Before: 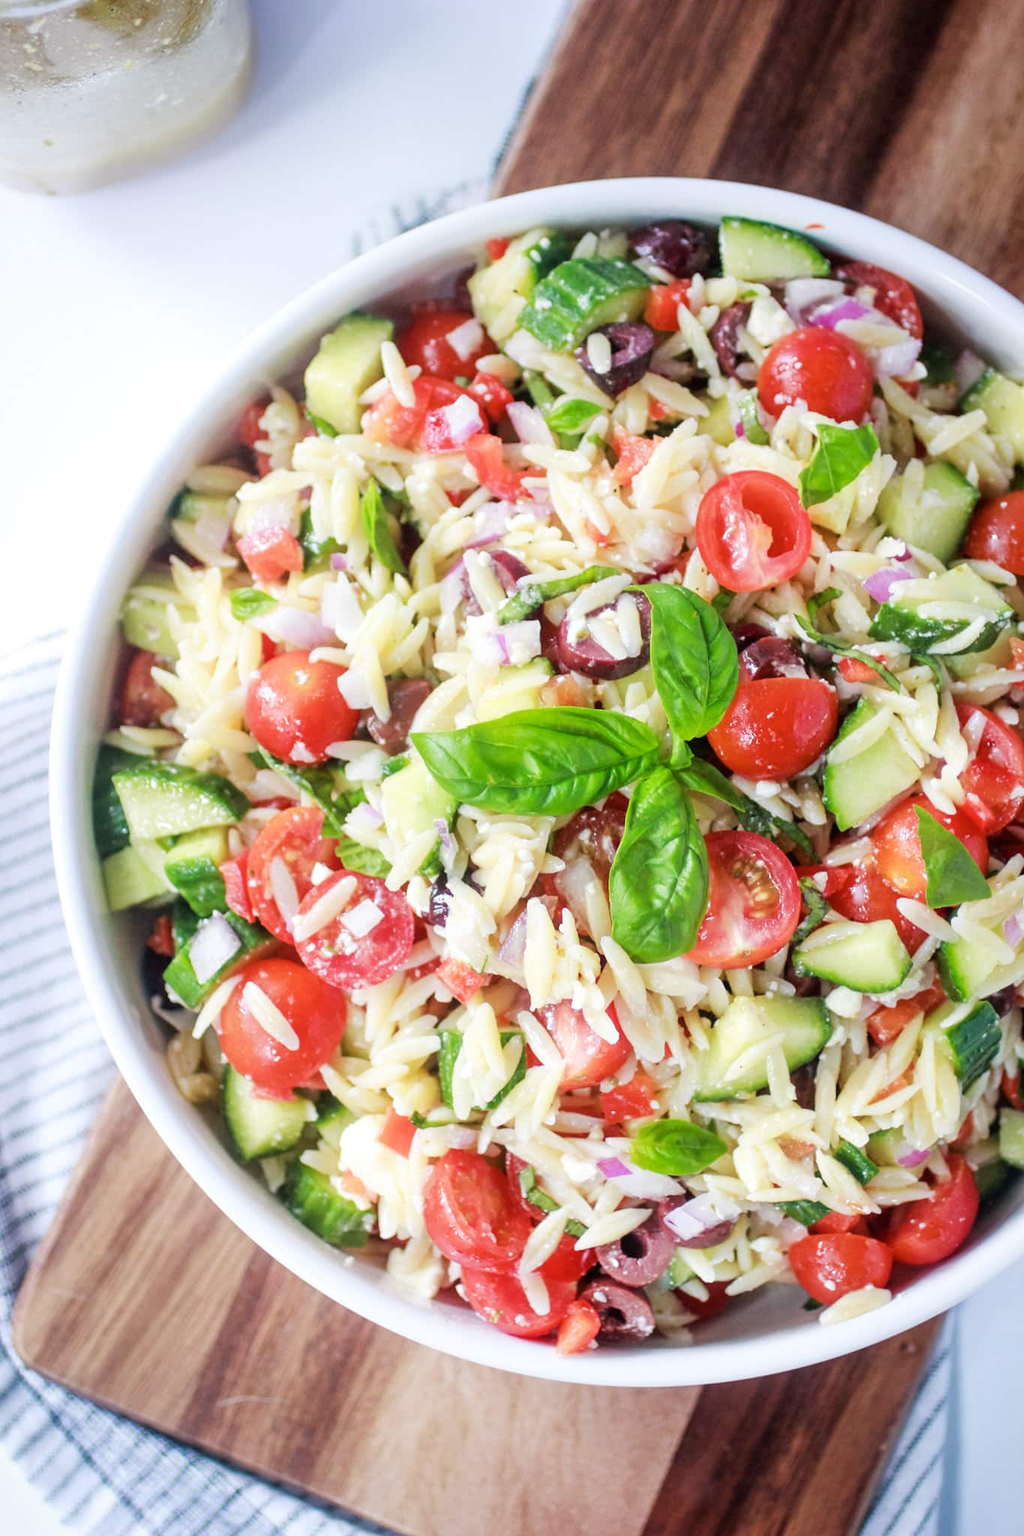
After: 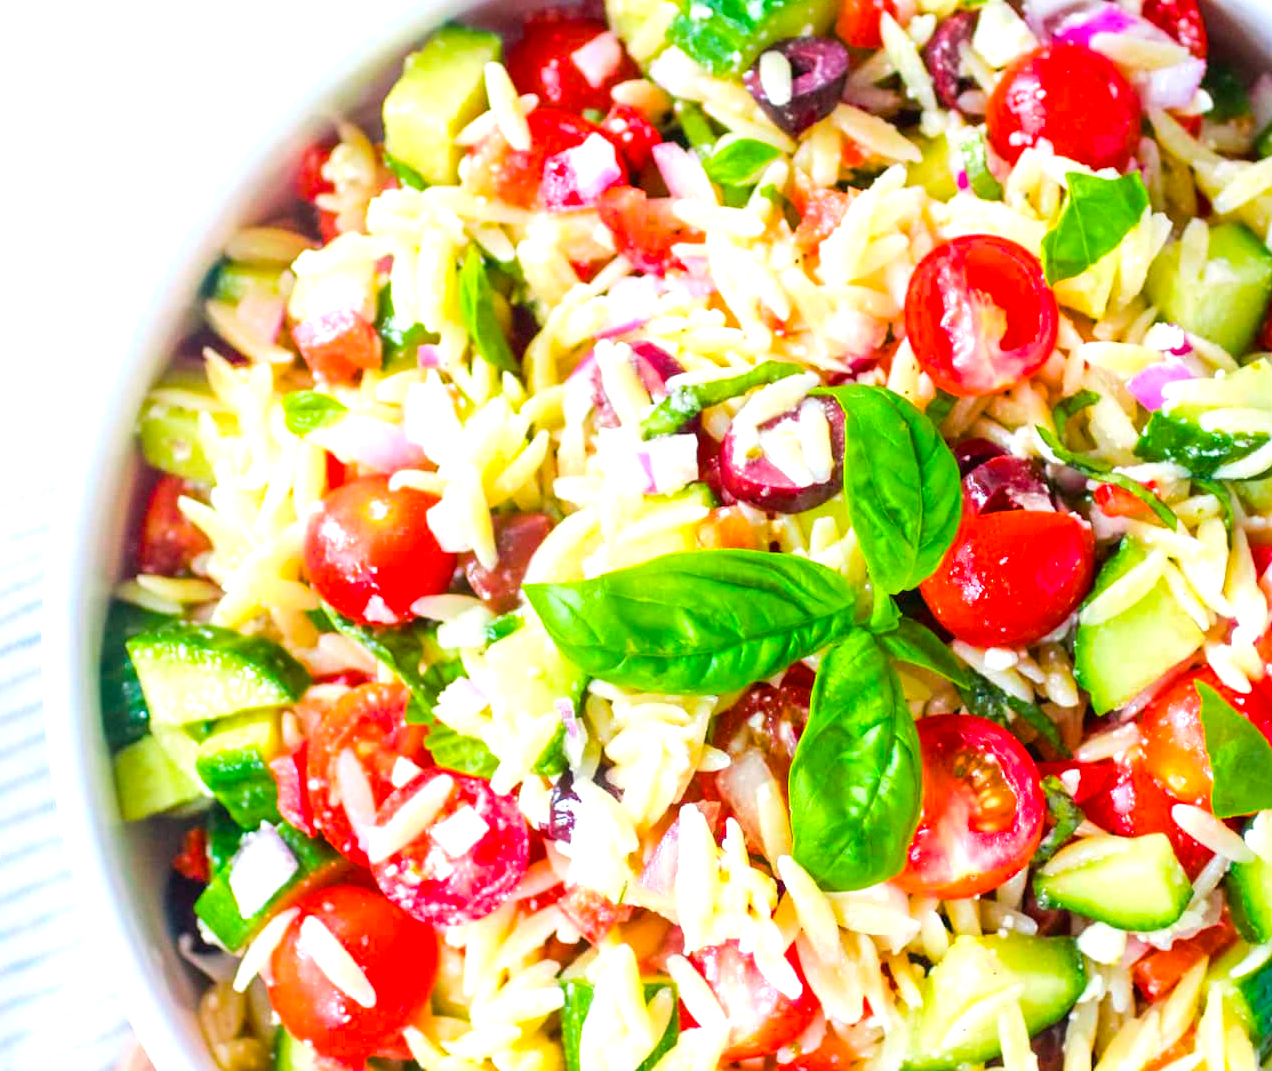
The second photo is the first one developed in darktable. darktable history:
crop: left 1.744%, top 19.225%, right 5.069%, bottom 28.357%
color balance rgb: linear chroma grading › global chroma 15%, perceptual saturation grading › global saturation 30%
exposure: black level correction 0, exposure 0.5 EV, compensate highlight preservation false
